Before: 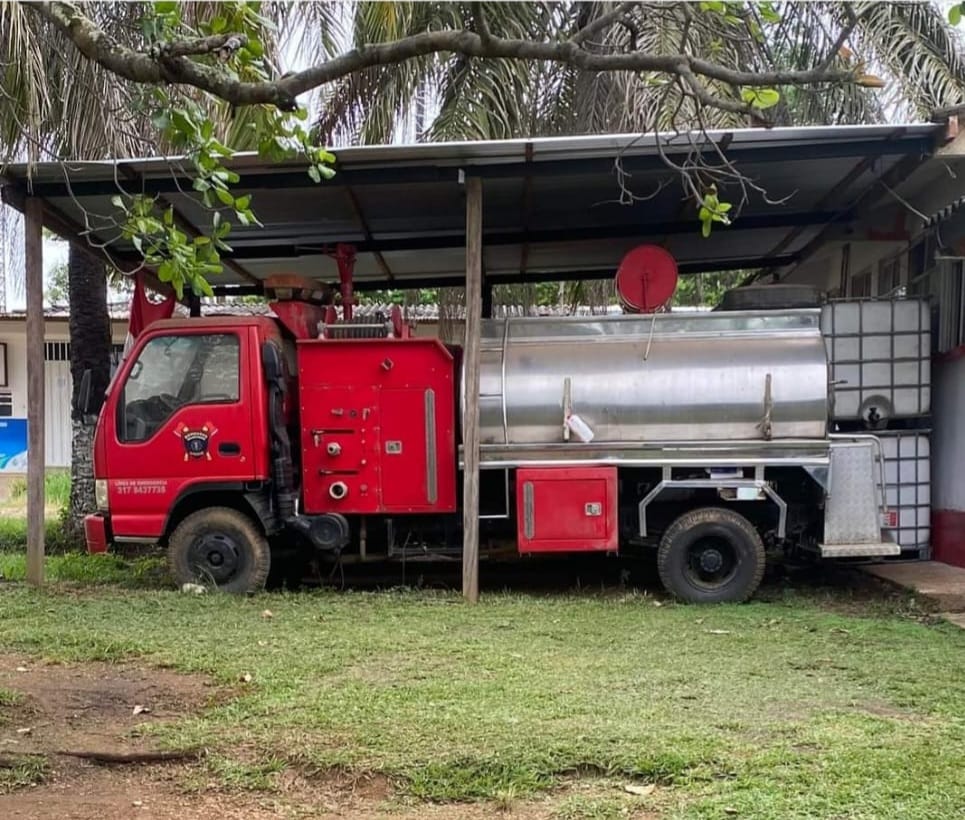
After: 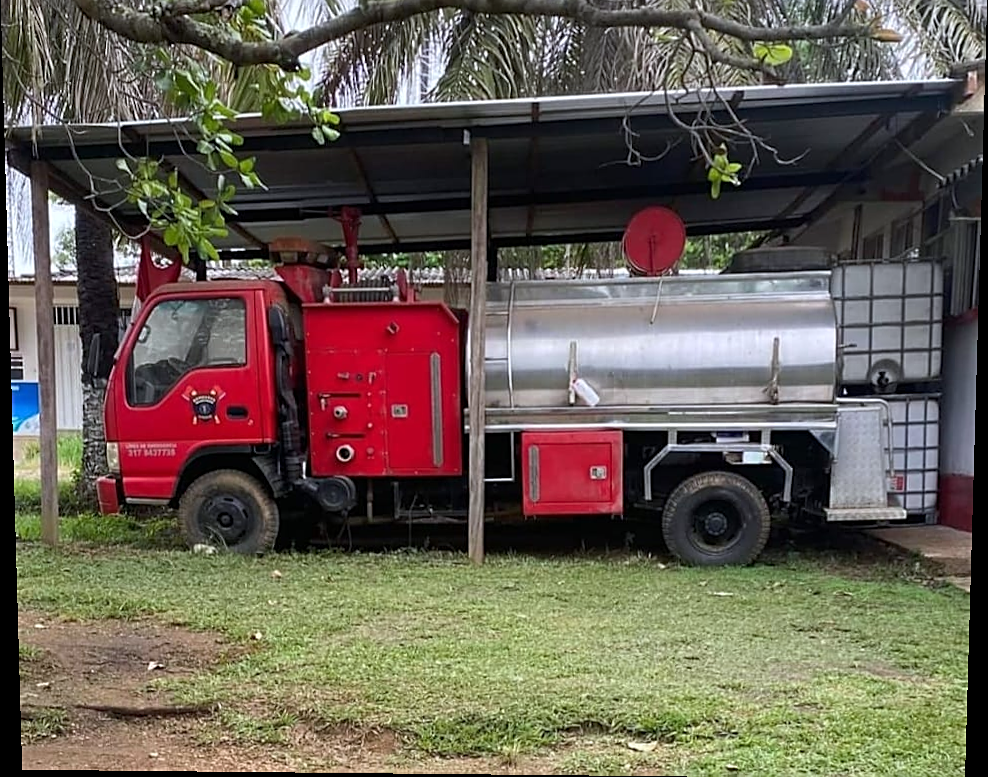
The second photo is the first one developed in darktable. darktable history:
rotate and perspective: lens shift (vertical) 0.048, lens shift (horizontal) -0.024, automatic cropping off
white balance: red 0.98, blue 1.034
sharpen: on, module defaults
crop and rotate: top 6.25%
